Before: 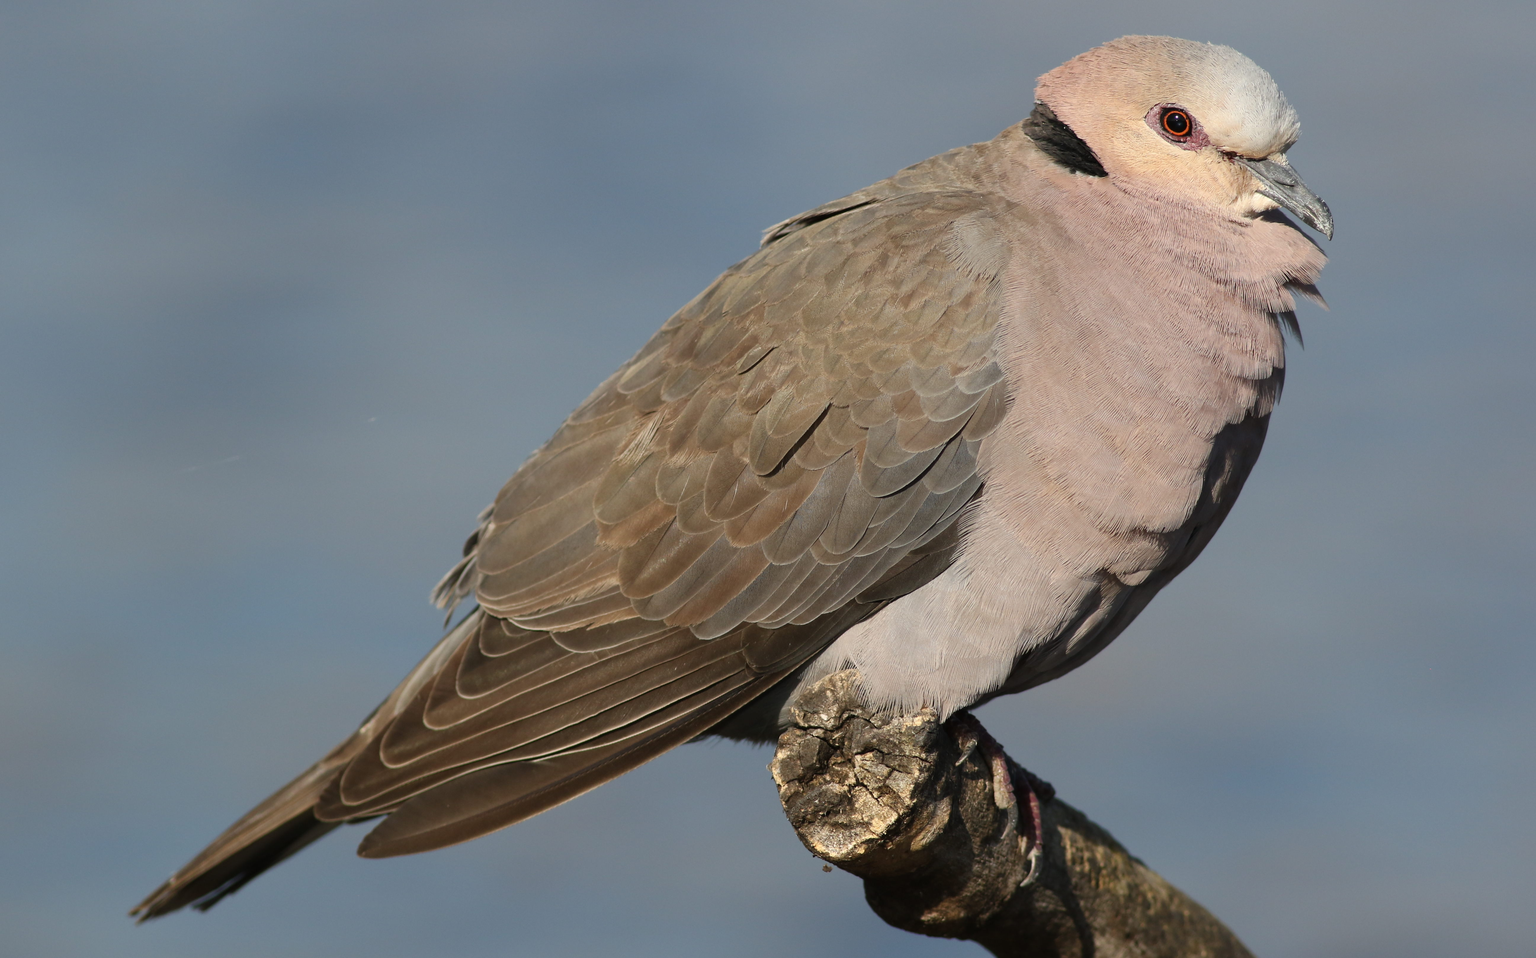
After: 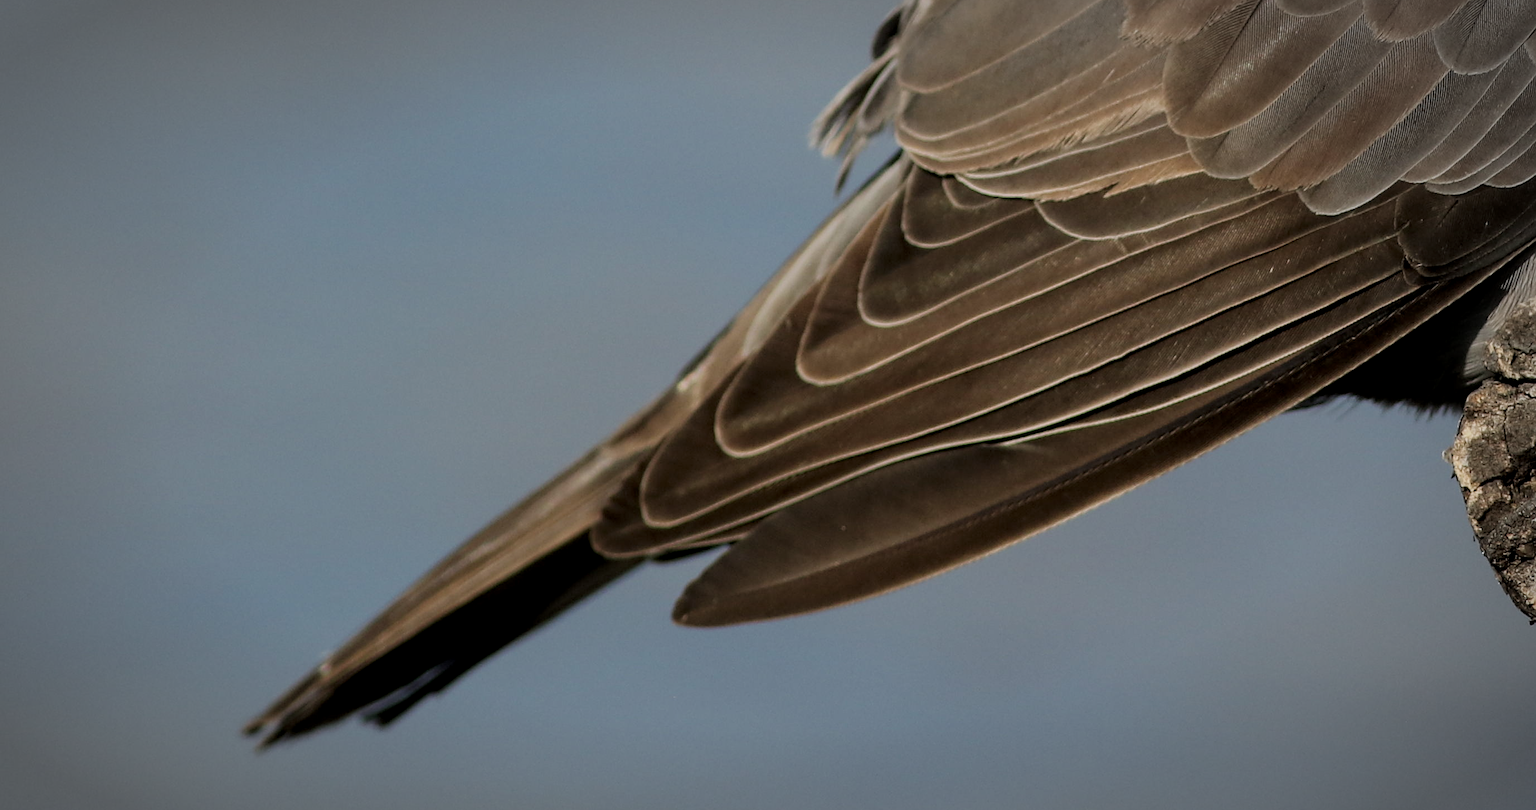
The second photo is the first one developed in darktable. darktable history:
crop and rotate: top 54.888%, right 46.855%, bottom 0.128%
filmic rgb: black relative exposure -7.65 EV, white relative exposure 4.56 EV, threshold 3.01 EV, hardness 3.61, contrast 1.054, enable highlight reconstruction true
sharpen: on, module defaults
local contrast: on, module defaults
vignetting: automatic ratio true
